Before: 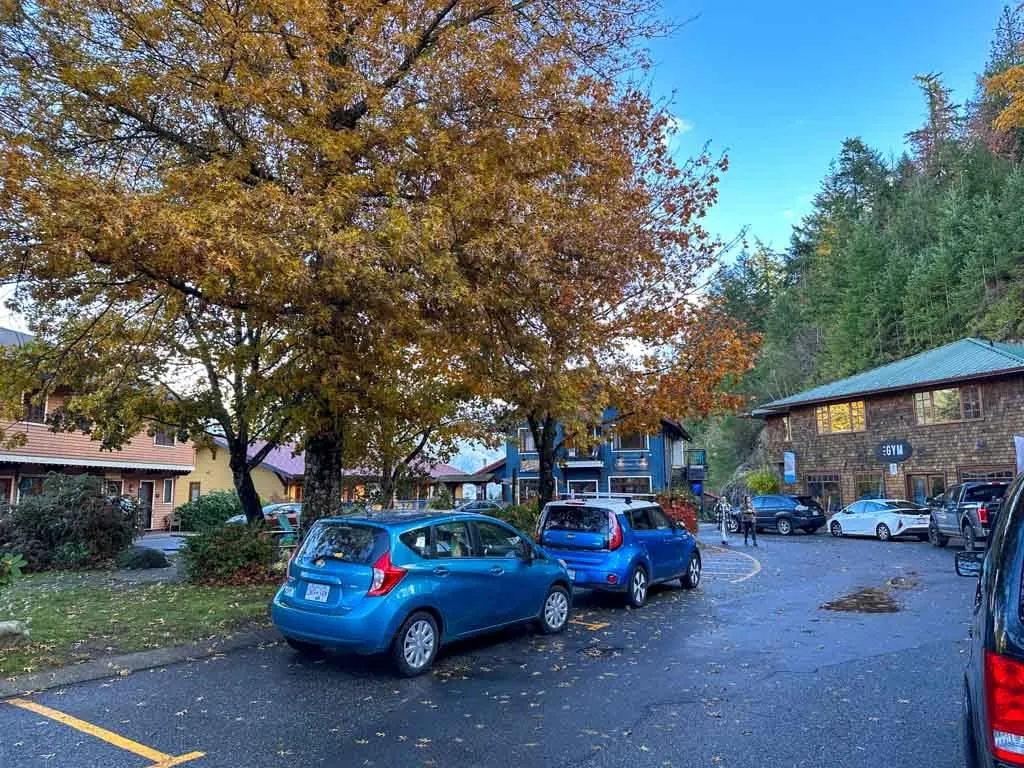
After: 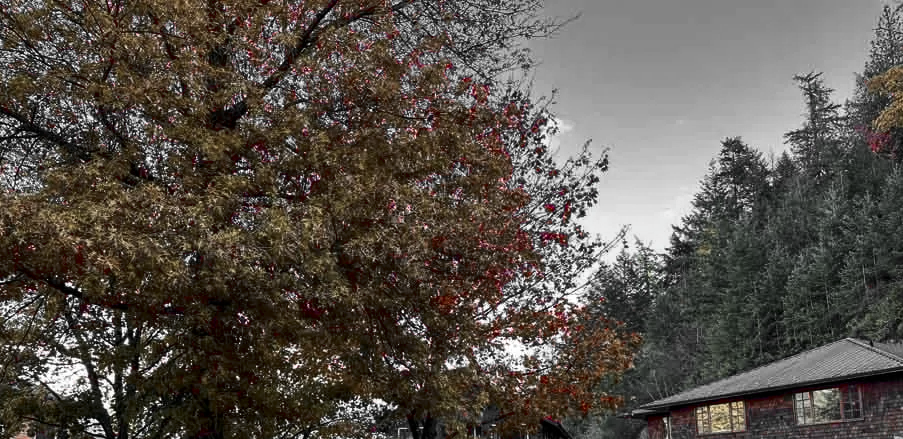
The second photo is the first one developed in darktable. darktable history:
color zones: curves: ch1 [(0, 0.831) (0.08, 0.771) (0.157, 0.268) (0.241, 0.207) (0.562, -0.005) (0.714, -0.013) (0.876, 0.01) (1, 0.831)]
crop and rotate: left 11.812%, bottom 42.776%
contrast brightness saturation: contrast 0.1, brightness -0.26, saturation 0.14
